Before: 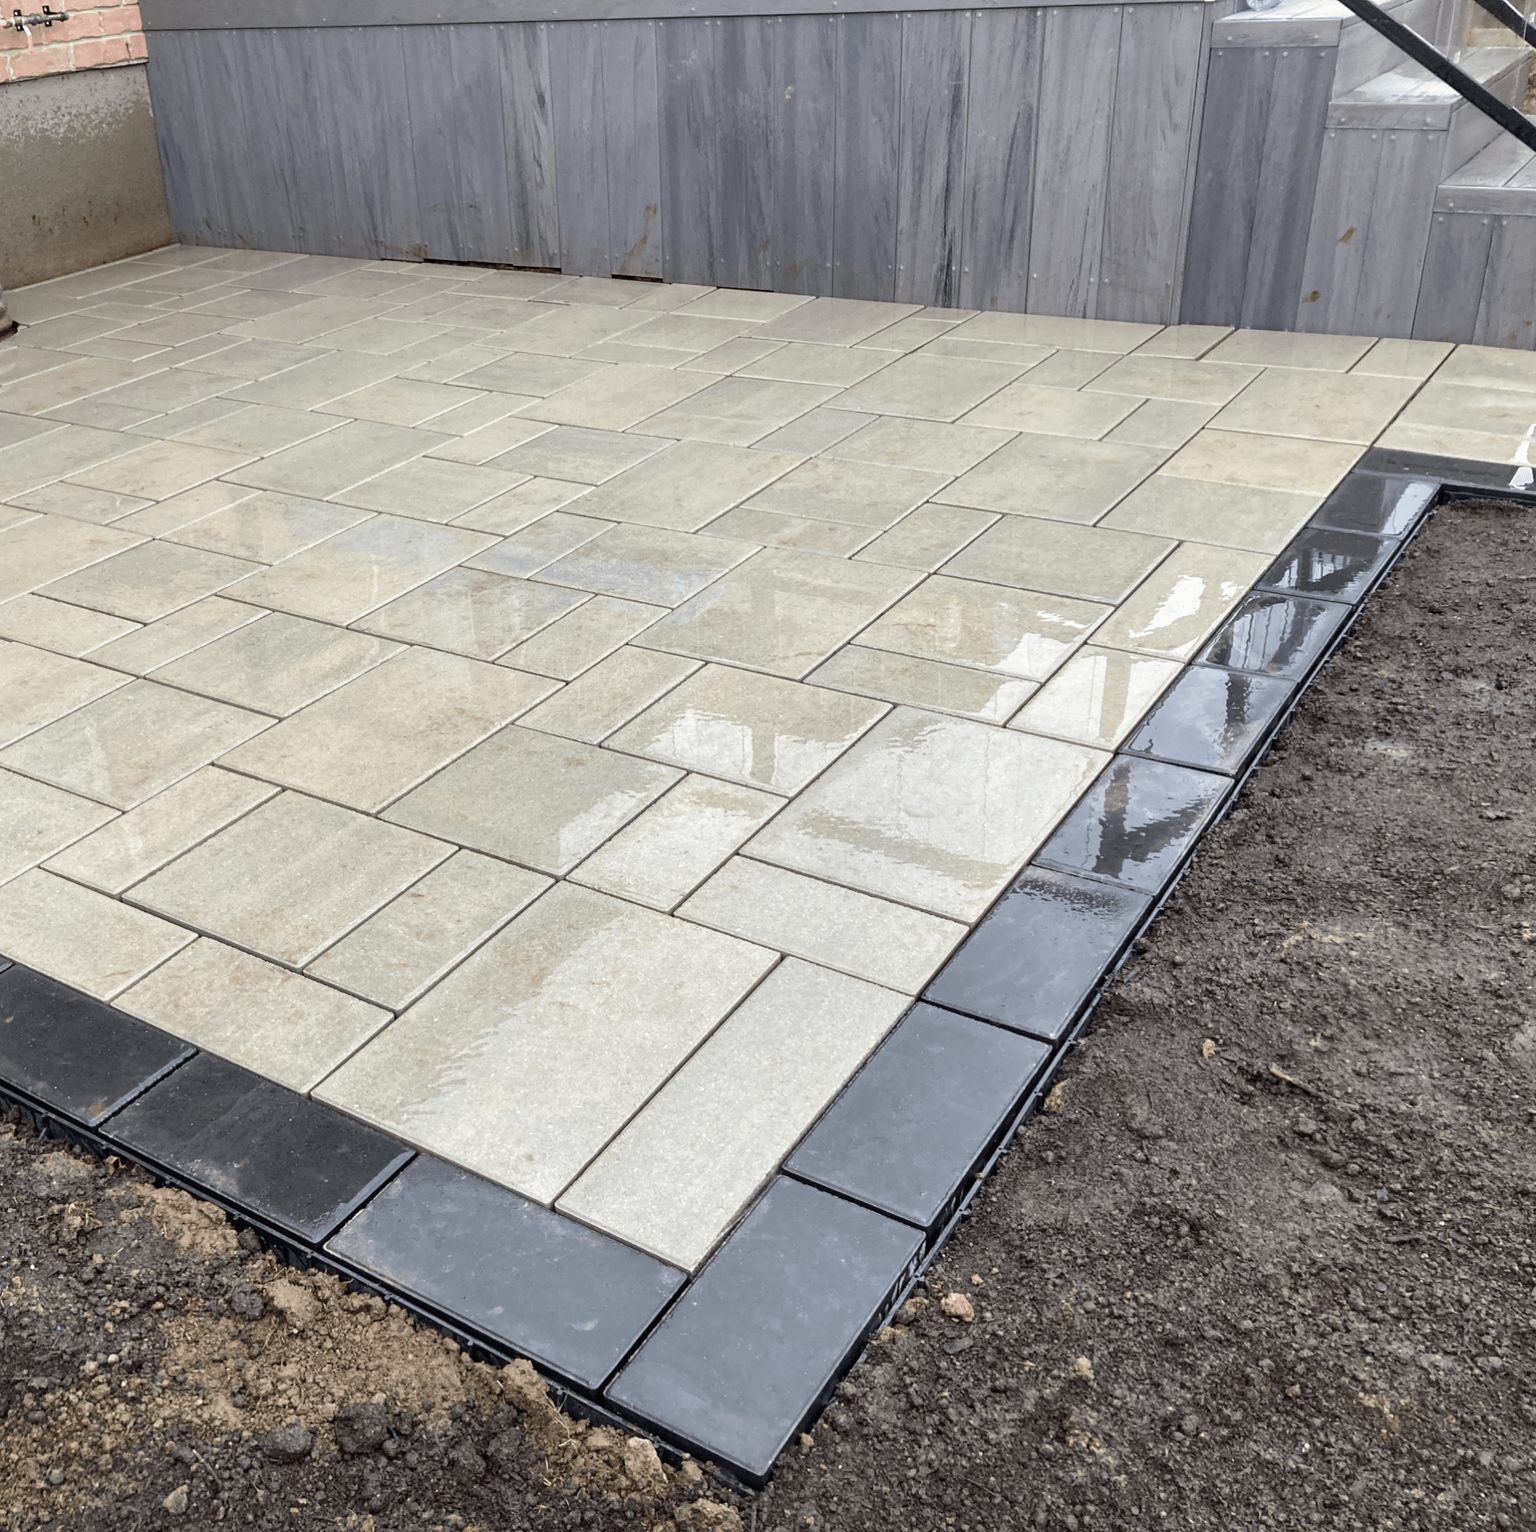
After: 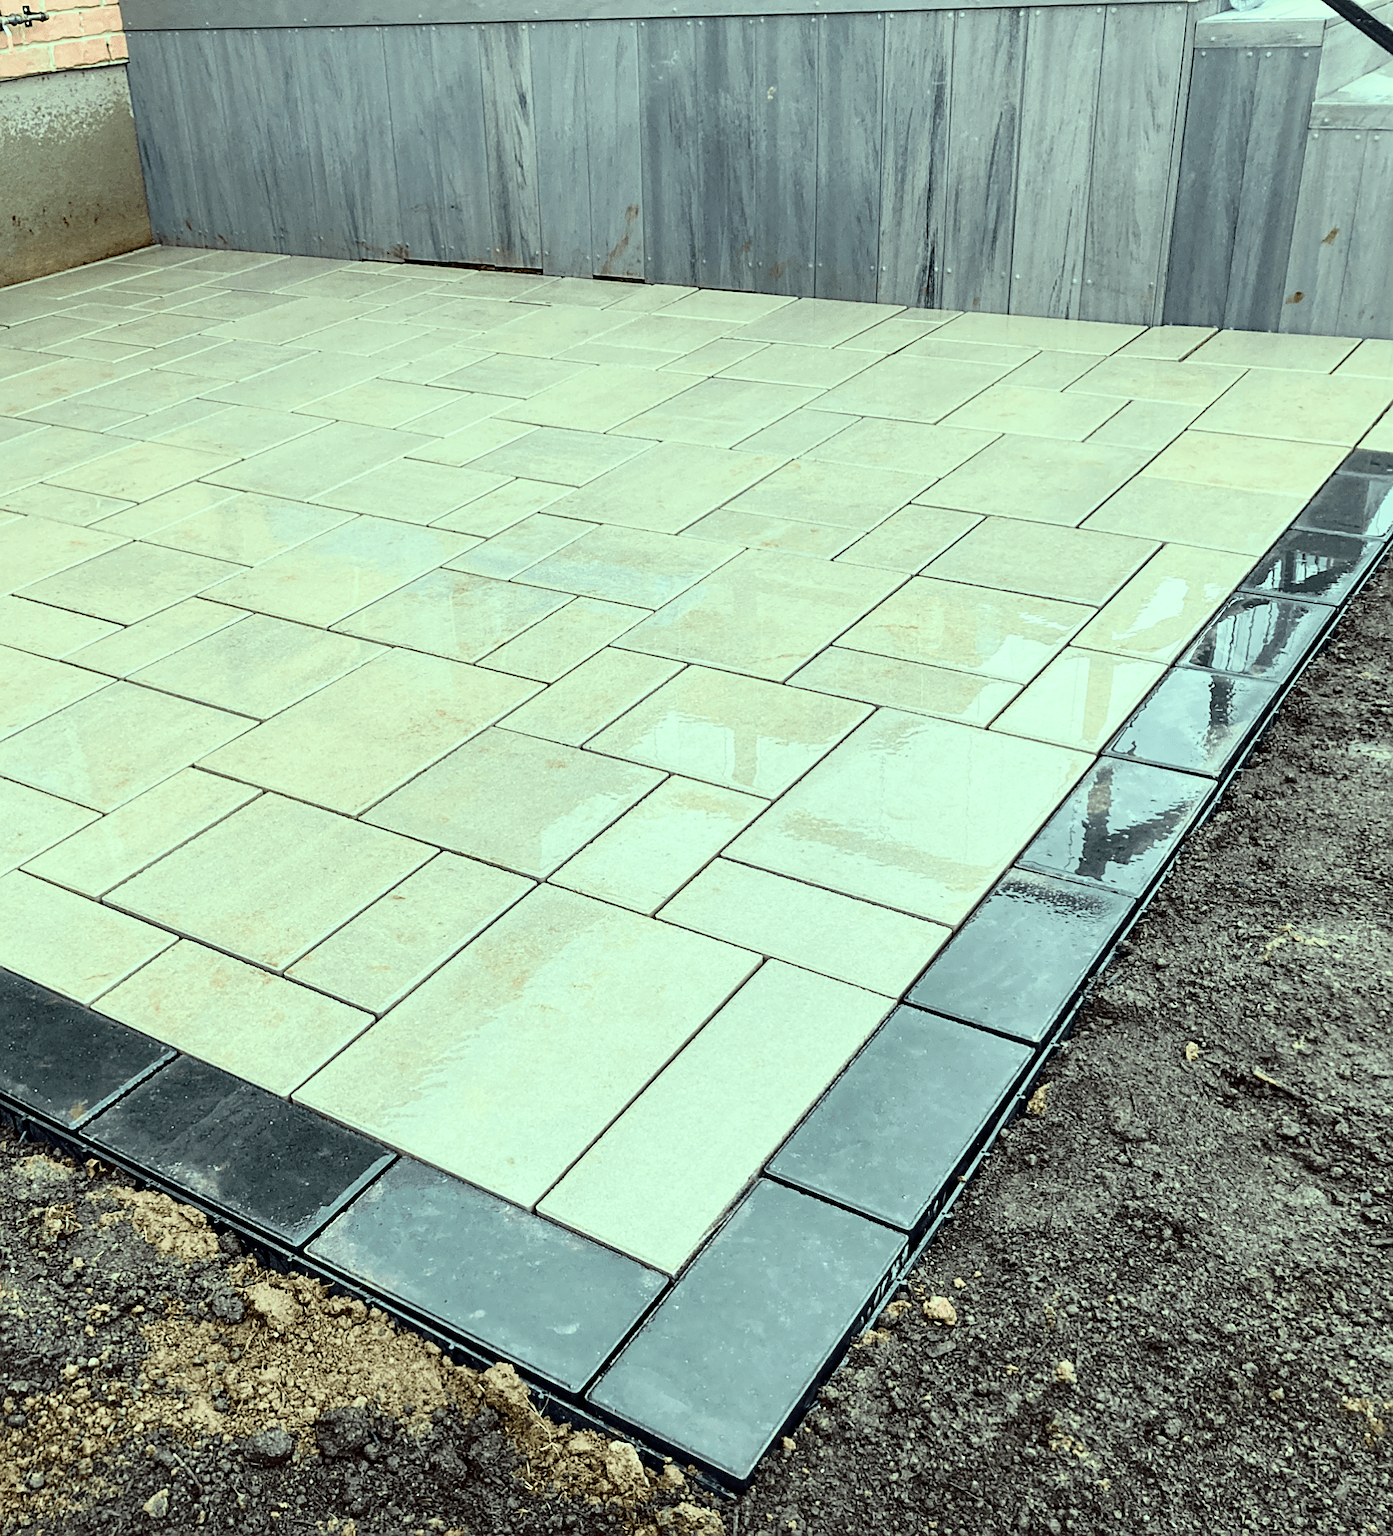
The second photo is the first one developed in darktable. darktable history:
crop and rotate: left 1.328%, right 8.201%
exposure: black level correction 0.001, compensate exposure bias true, compensate highlight preservation false
color balance rgb: shadows lift › chroma 2.029%, shadows lift › hue 216.29°, highlights gain › luminance 15.415%, highlights gain › chroma 7.06%, highlights gain › hue 124.35°, linear chroma grading › global chroma 15.207%, perceptual saturation grading › global saturation 20%, perceptual saturation grading › highlights -49.021%, perceptual saturation grading › shadows 25.6%, global vibrance 14.207%
tone curve: curves: ch0 [(0, 0.014) (0.17, 0.099) (0.398, 0.423) (0.728, 0.808) (0.877, 0.91) (0.99, 0.955)]; ch1 [(0, 0) (0.377, 0.325) (0.493, 0.491) (0.505, 0.504) (0.515, 0.515) (0.554, 0.575) (0.623, 0.643) (0.701, 0.718) (1, 1)]; ch2 [(0, 0) (0.423, 0.453) (0.481, 0.485) (0.501, 0.501) (0.531, 0.527) (0.586, 0.597) (0.663, 0.706) (0.717, 0.753) (1, 0.991)], color space Lab, independent channels, preserve colors none
local contrast: highlights 101%, shadows 101%, detail 119%, midtone range 0.2
sharpen: on, module defaults
